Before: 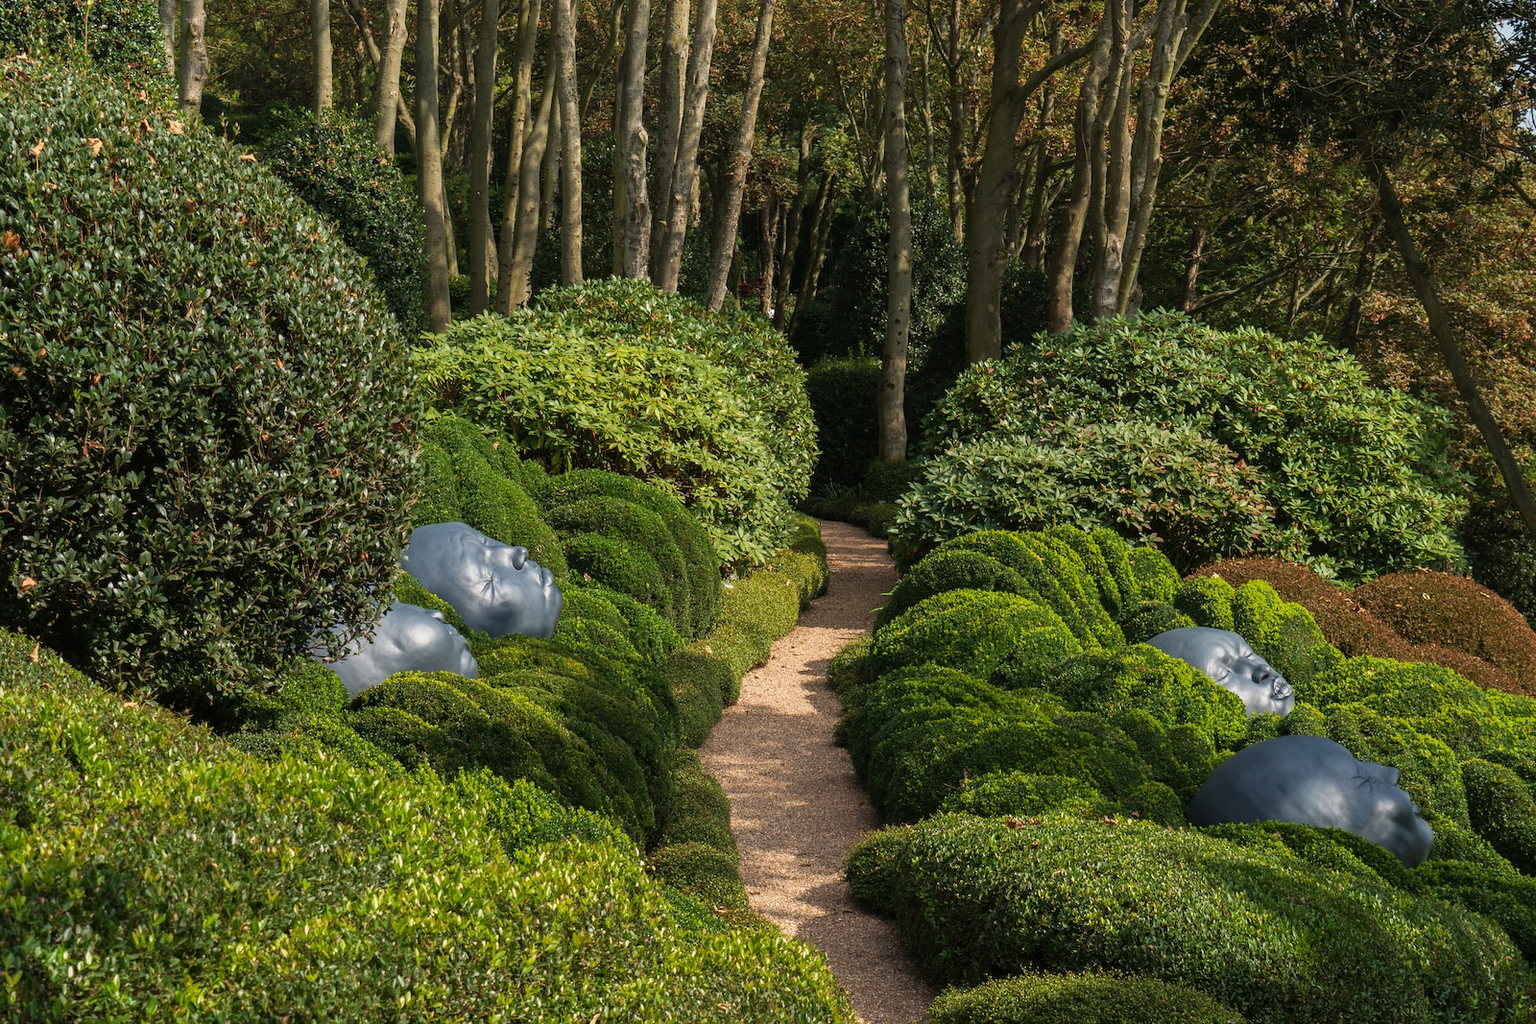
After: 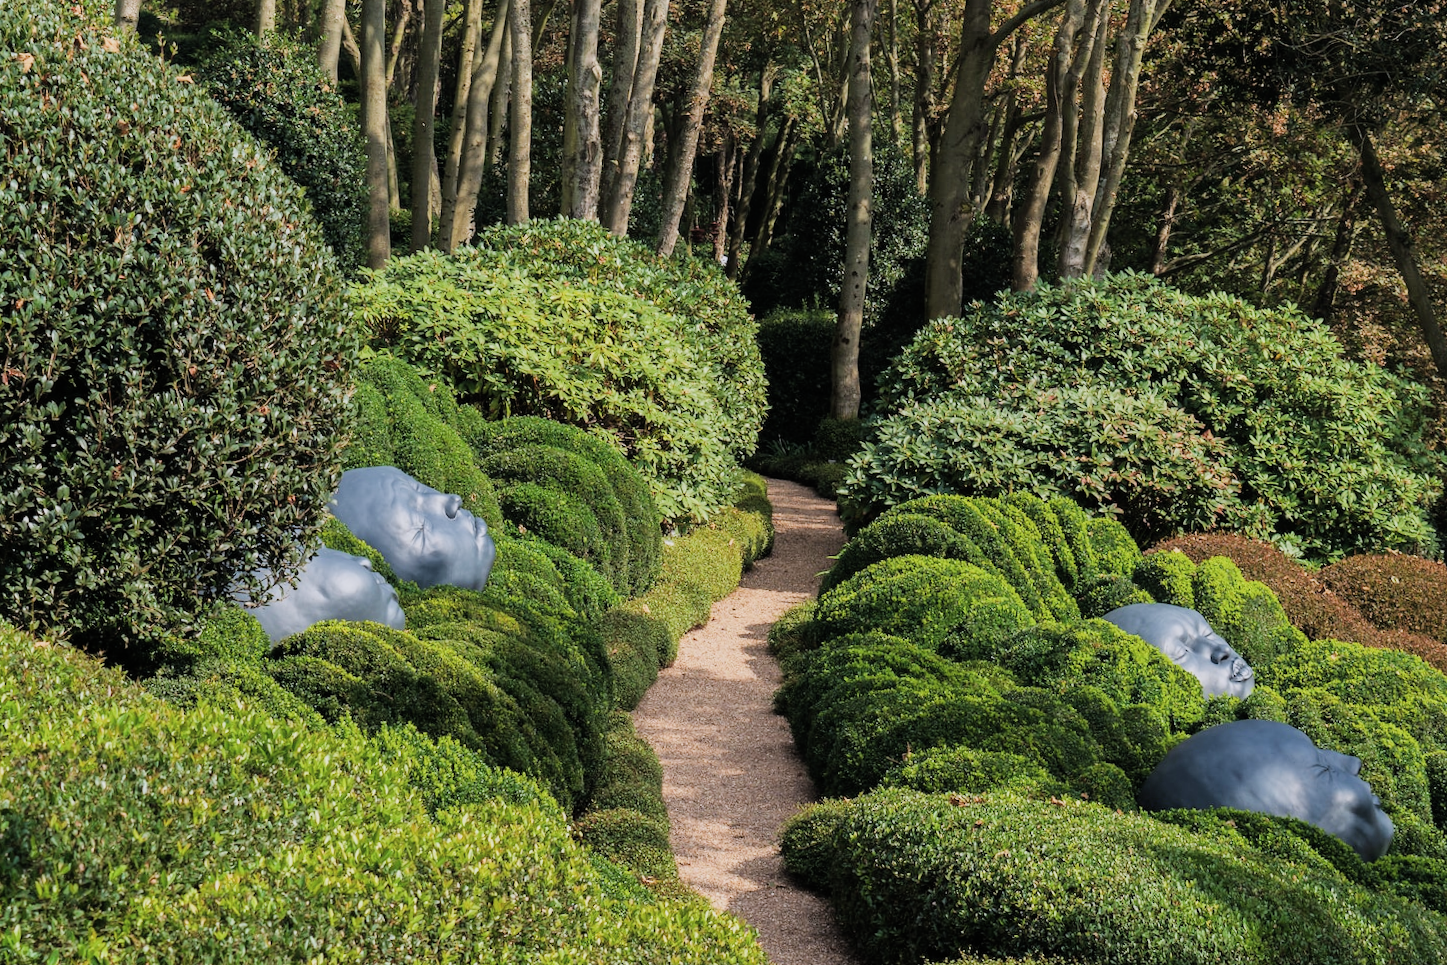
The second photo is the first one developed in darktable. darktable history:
exposure: black level correction -0.002, exposure 0.706 EV, compensate highlight preservation false
crop and rotate: angle -2.05°, left 3.098%, top 3.924%, right 1.644%, bottom 0.776%
color calibration: illuminant as shot in camera, x 0.358, y 0.373, temperature 4628.91 K
filmic rgb: black relative exposure -9.23 EV, white relative exposure 6.74 EV, threshold 5.96 EV, hardness 3.07, contrast 1.06, enable highlight reconstruction true
